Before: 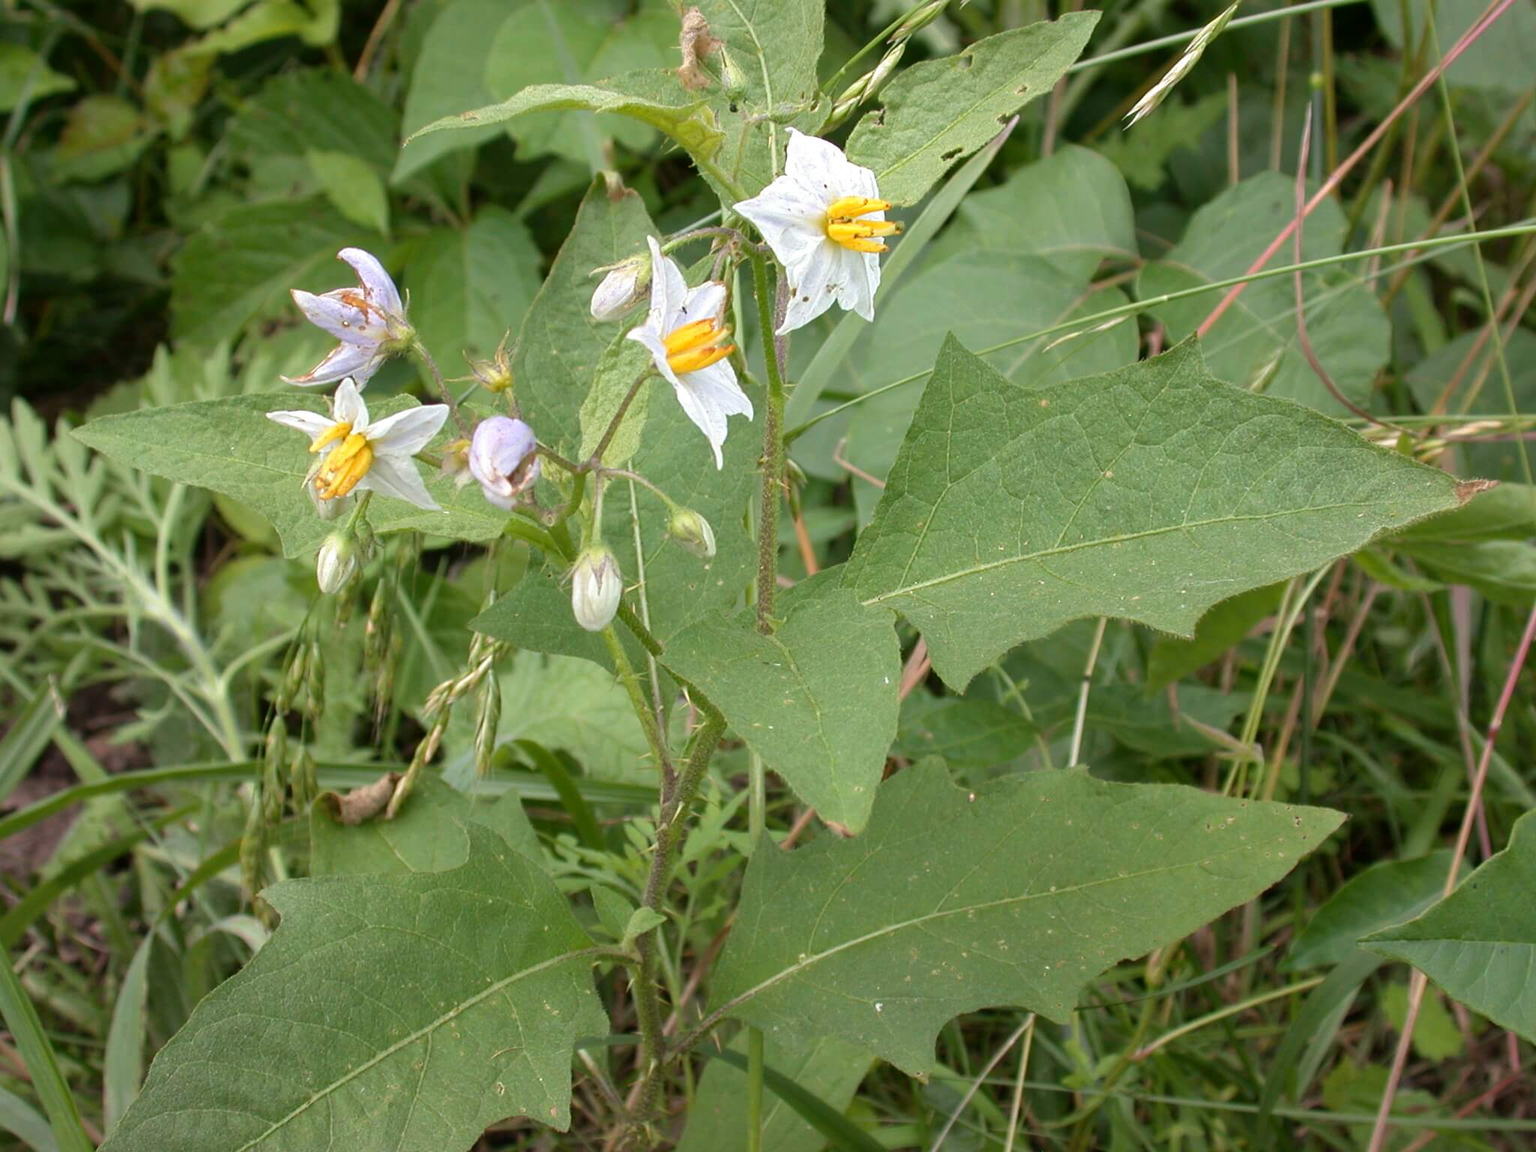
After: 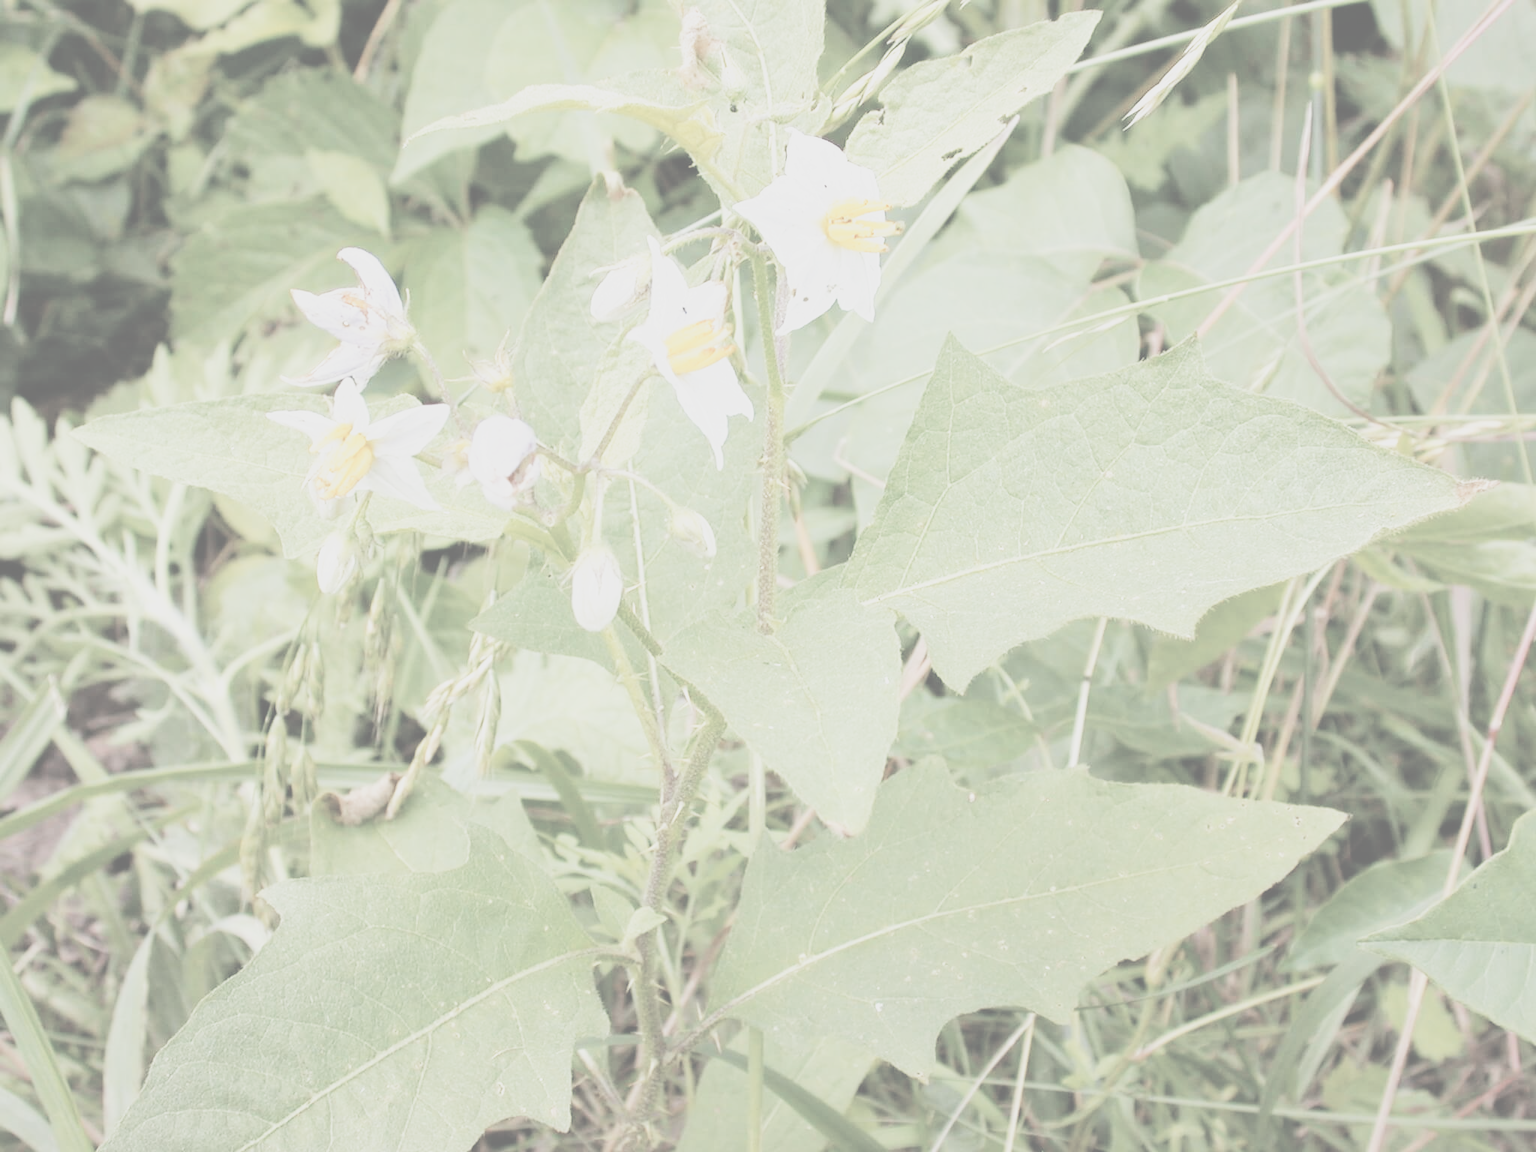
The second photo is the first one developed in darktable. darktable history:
contrast brightness saturation: contrast -0.32, brightness 0.75, saturation -0.78
base curve: curves: ch0 [(0, 0) (0.007, 0.004) (0.027, 0.03) (0.046, 0.07) (0.207, 0.54) (0.442, 0.872) (0.673, 0.972) (1, 1)], preserve colors none
